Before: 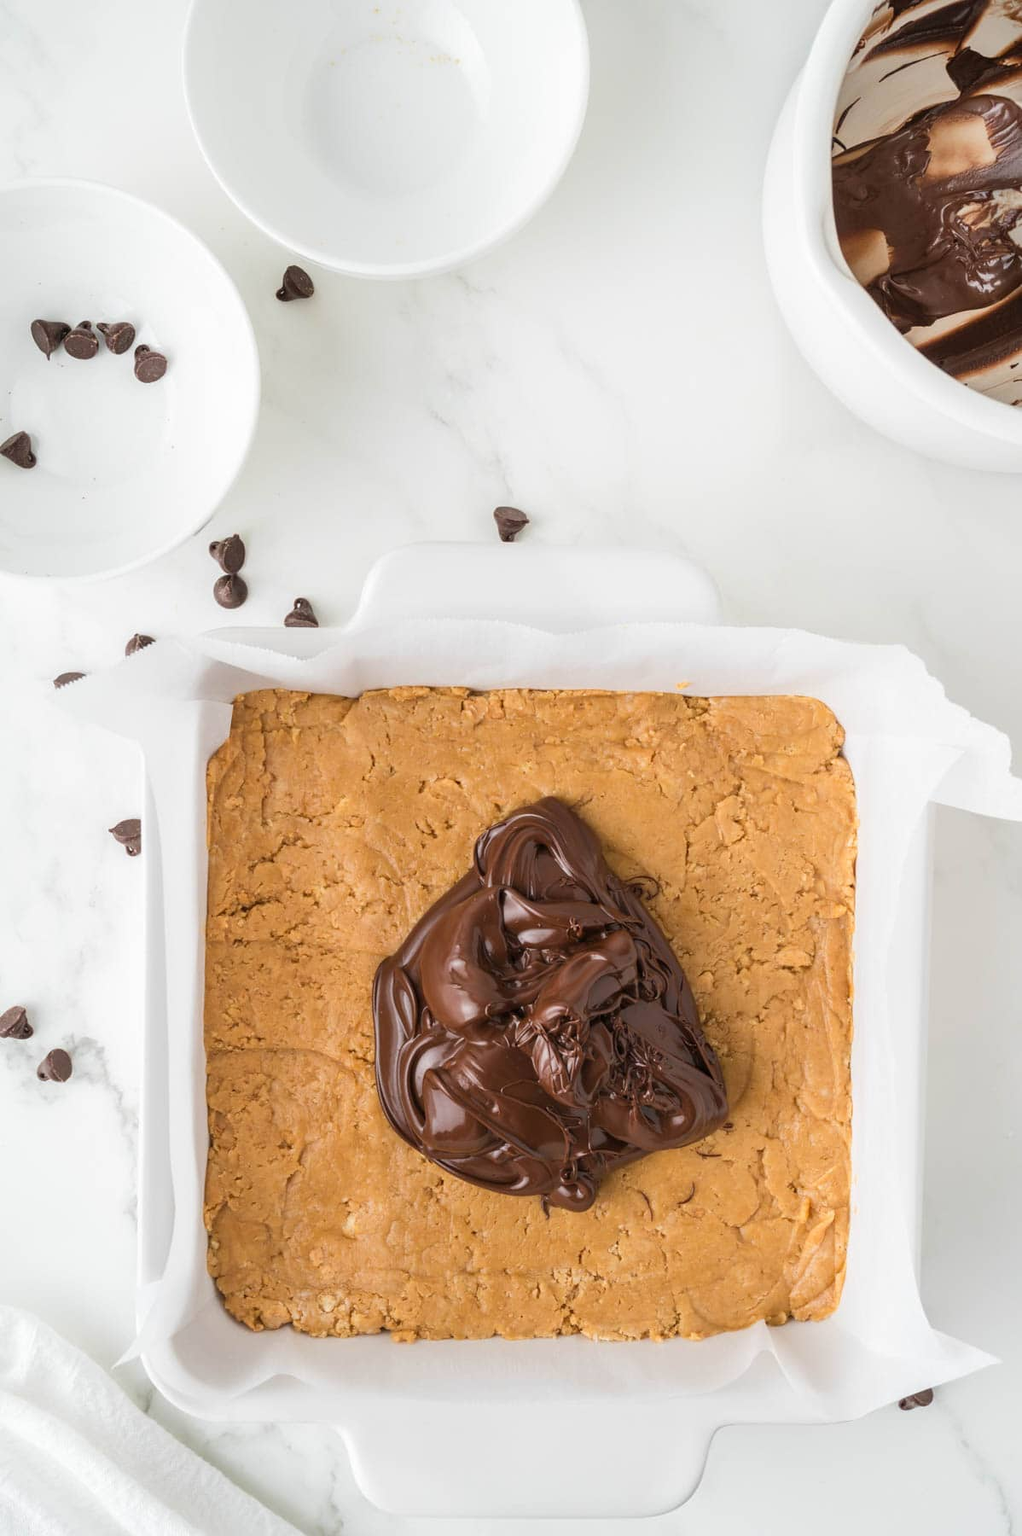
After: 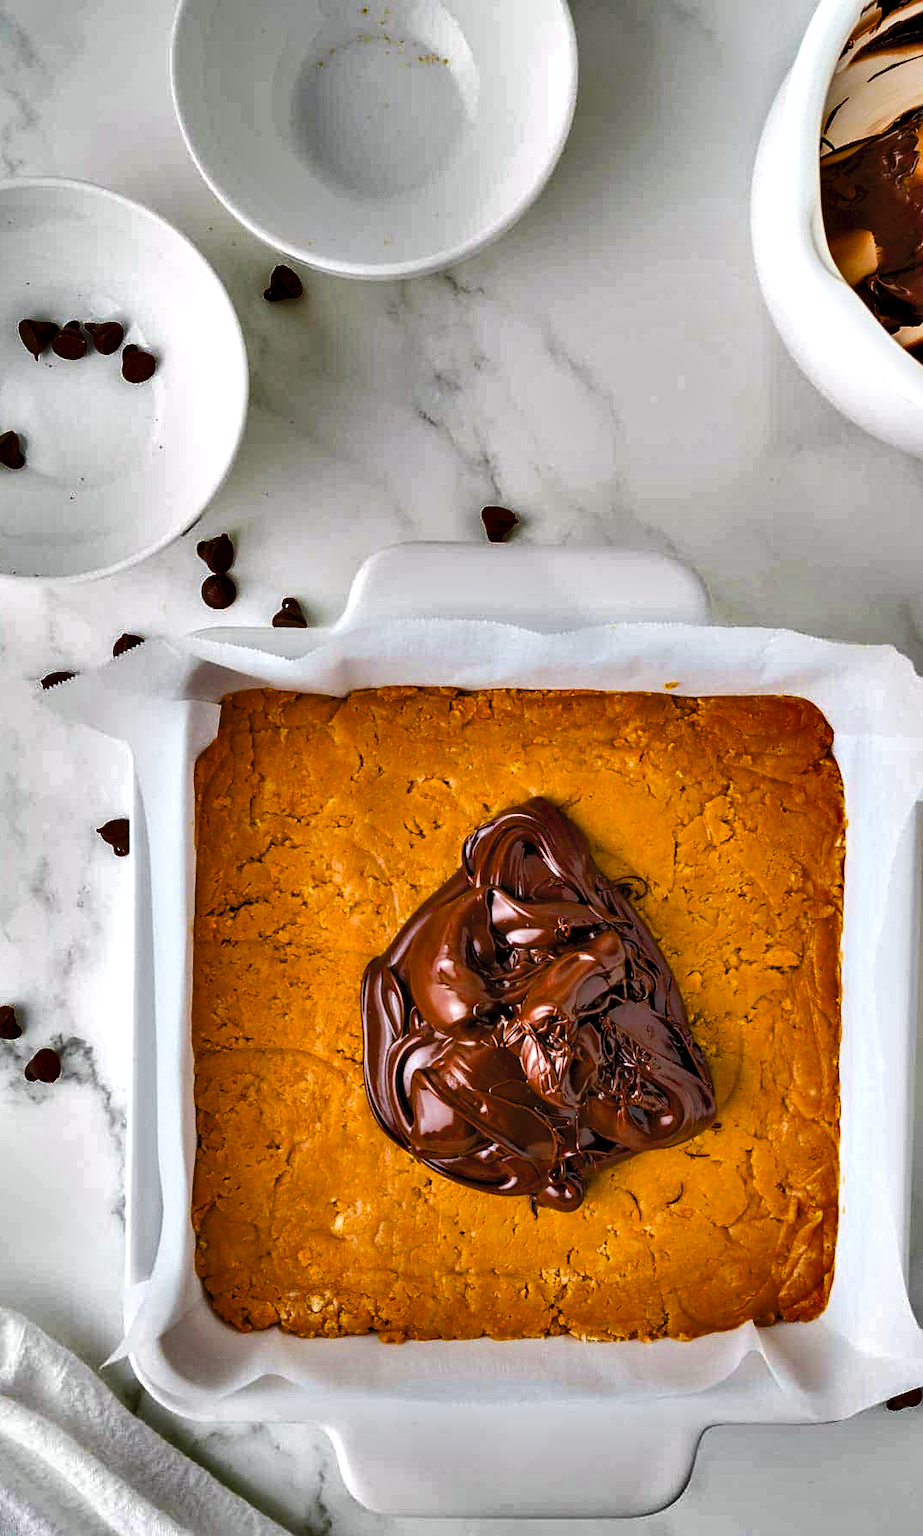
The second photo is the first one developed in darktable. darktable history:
sharpen: amount 0.206
shadows and highlights: shadows 24.49, highlights -78.15, soften with gaussian
contrast brightness saturation: brightness 0.095, saturation 0.191
exposure: exposure -0.055 EV, compensate exposure bias true, compensate highlight preservation false
contrast equalizer: y [[0.6 ×6], [0.55 ×6], [0 ×6], [0 ×6], [0 ×6]]
crop and rotate: left 1.278%, right 8.343%
color balance rgb: highlights gain › chroma 0.157%, highlights gain › hue 332.68°, perceptual saturation grading › global saturation 30.526%, global vibrance 16.113%, saturation formula JzAzBz (2021)
